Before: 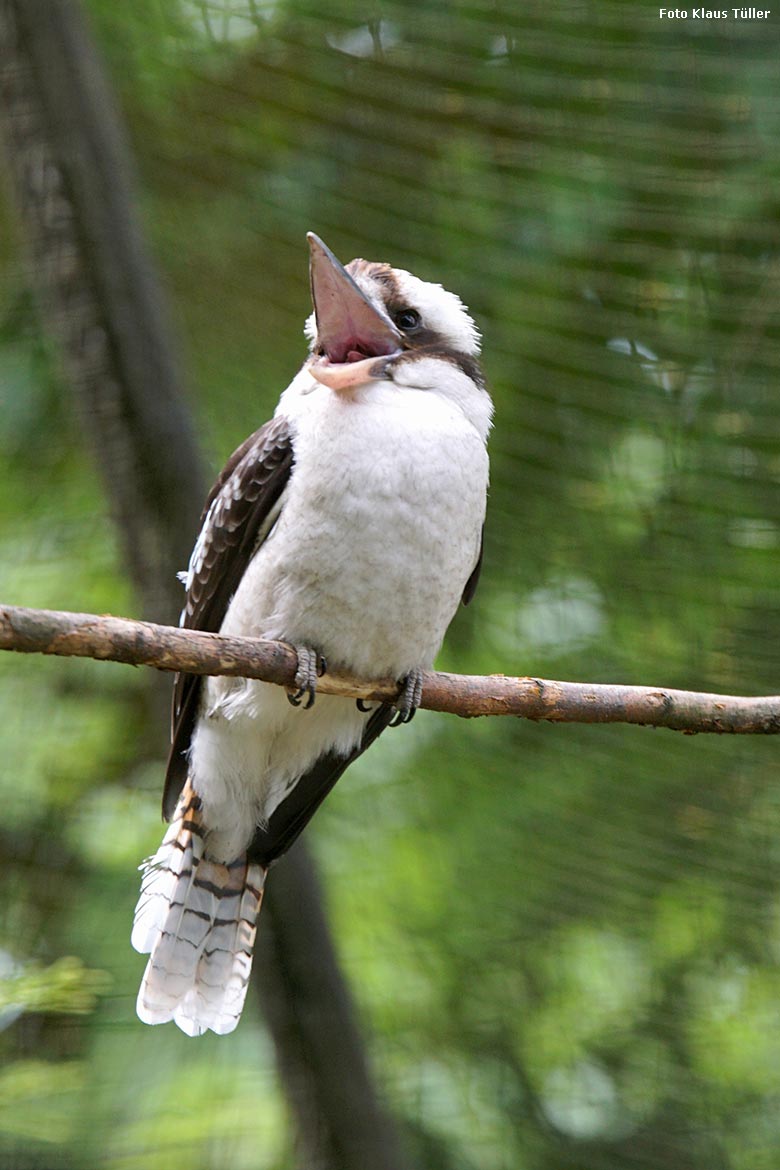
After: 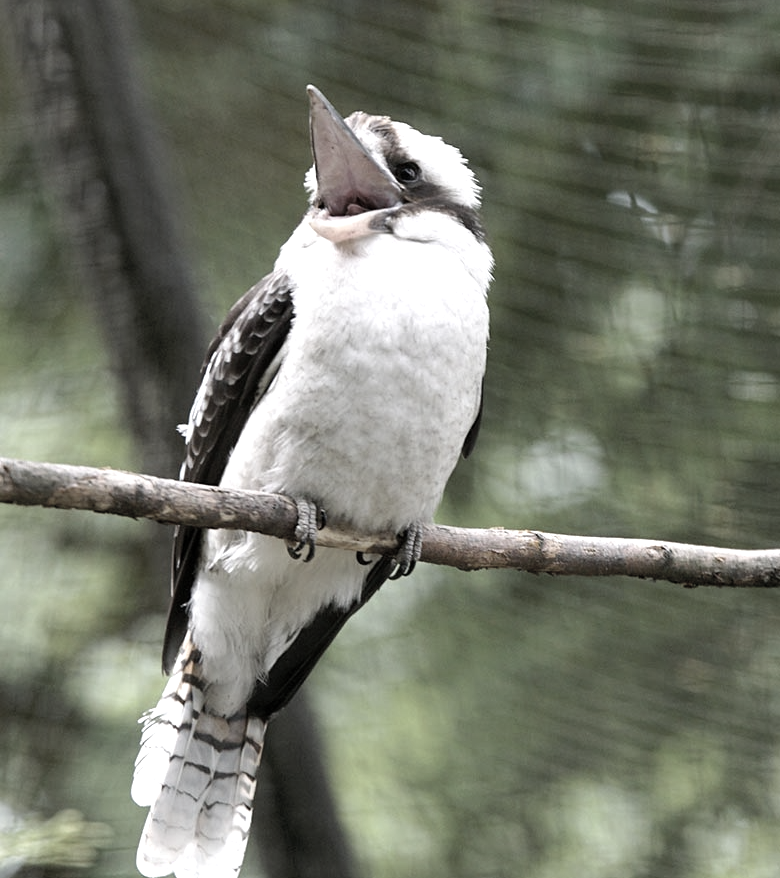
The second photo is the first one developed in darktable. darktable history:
crop and rotate: top 12.635%, bottom 12.321%
color zones: curves: ch1 [(0.113, 0.438) (0.75, 0.5)]; ch2 [(0.12, 0.526) (0.75, 0.5)]
color balance rgb: perceptual saturation grading › global saturation 25.304%
tone equalizer: -8 EV -0.413 EV, -7 EV -0.391 EV, -6 EV -0.328 EV, -5 EV -0.186 EV, -3 EV 0.192 EV, -2 EV 0.348 EV, -1 EV 0.393 EV, +0 EV 0.443 EV
color correction: highlights b* -0.053, saturation 0.304
